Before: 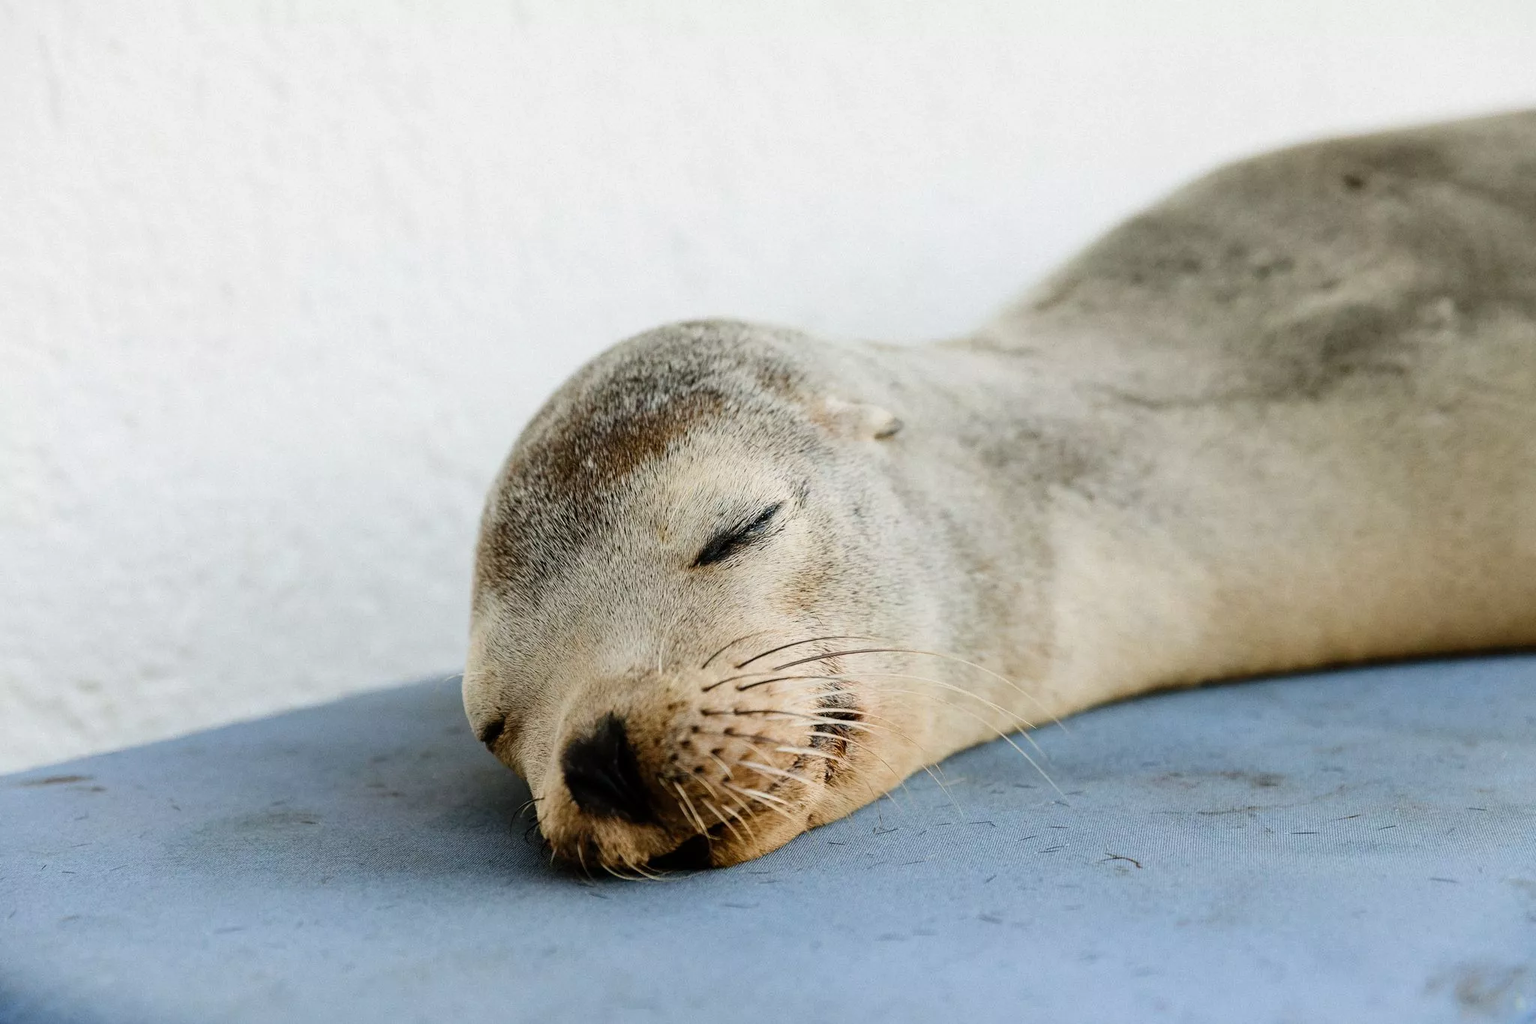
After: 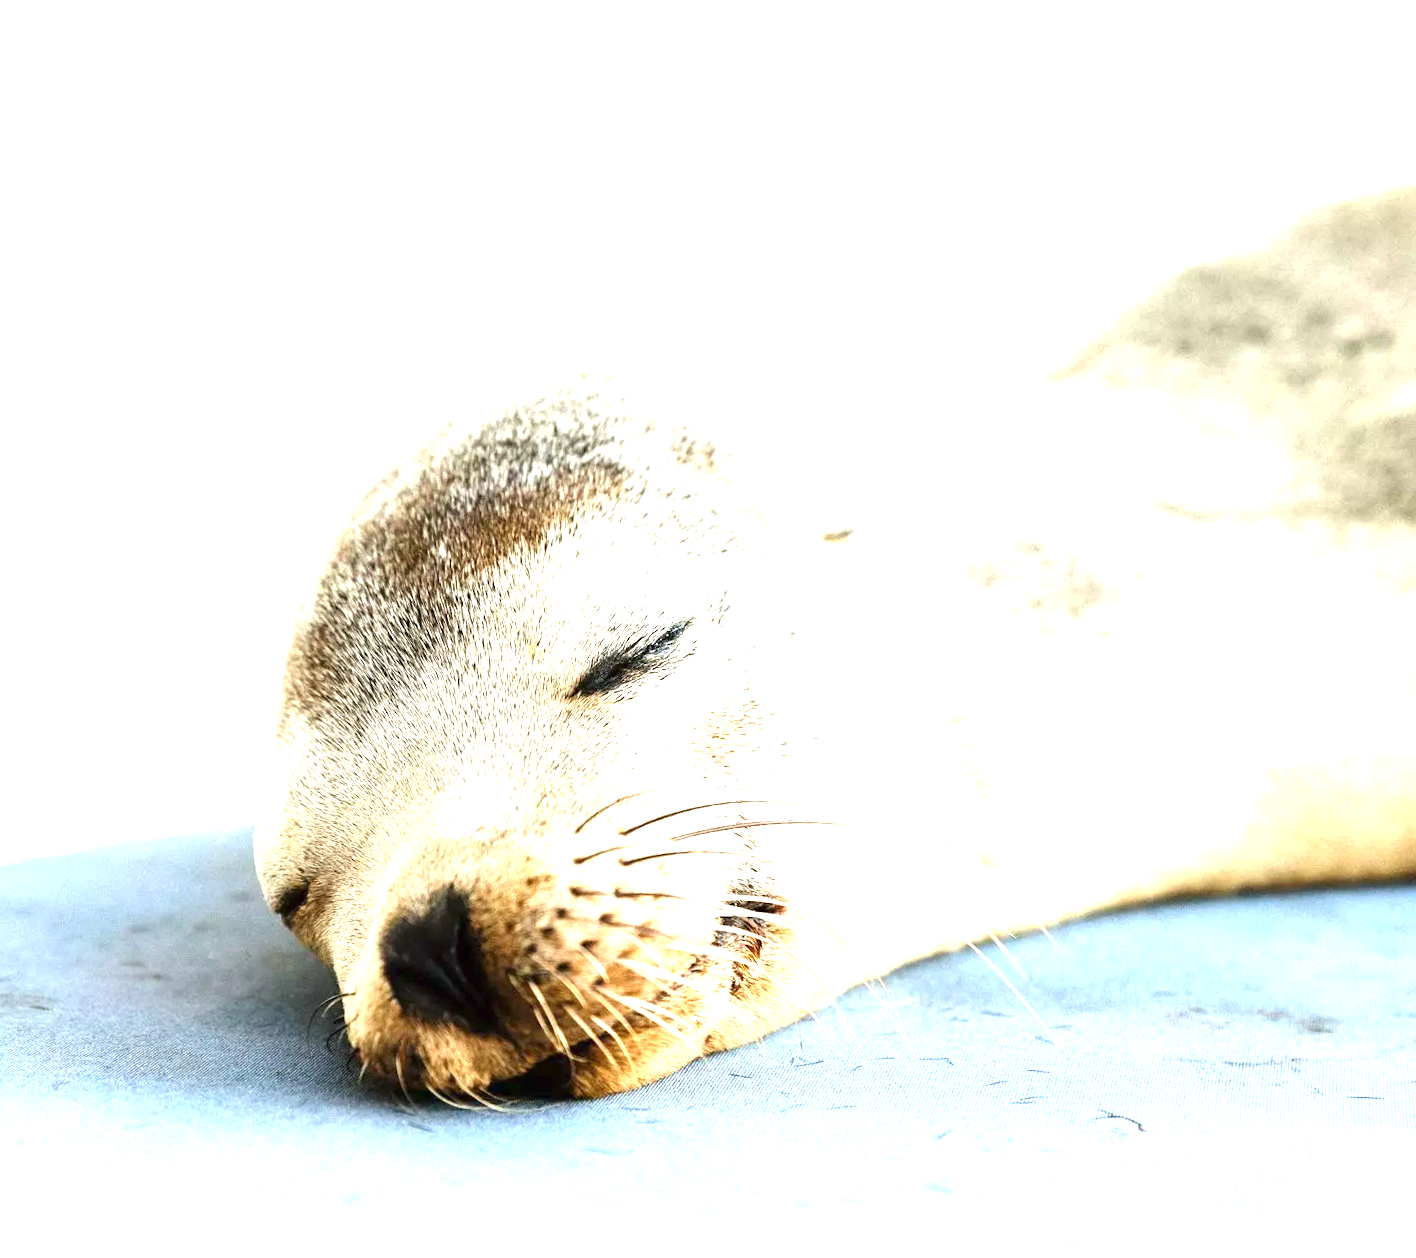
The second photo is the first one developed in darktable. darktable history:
exposure: black level correction 0, exposure 1.975 EV, compensate exposure bias true, compensate highlight preservation false
crop and rotate: angle -3.27°, left 14.277%, top 0.028%, right 10.766%, bottom 0.028%
